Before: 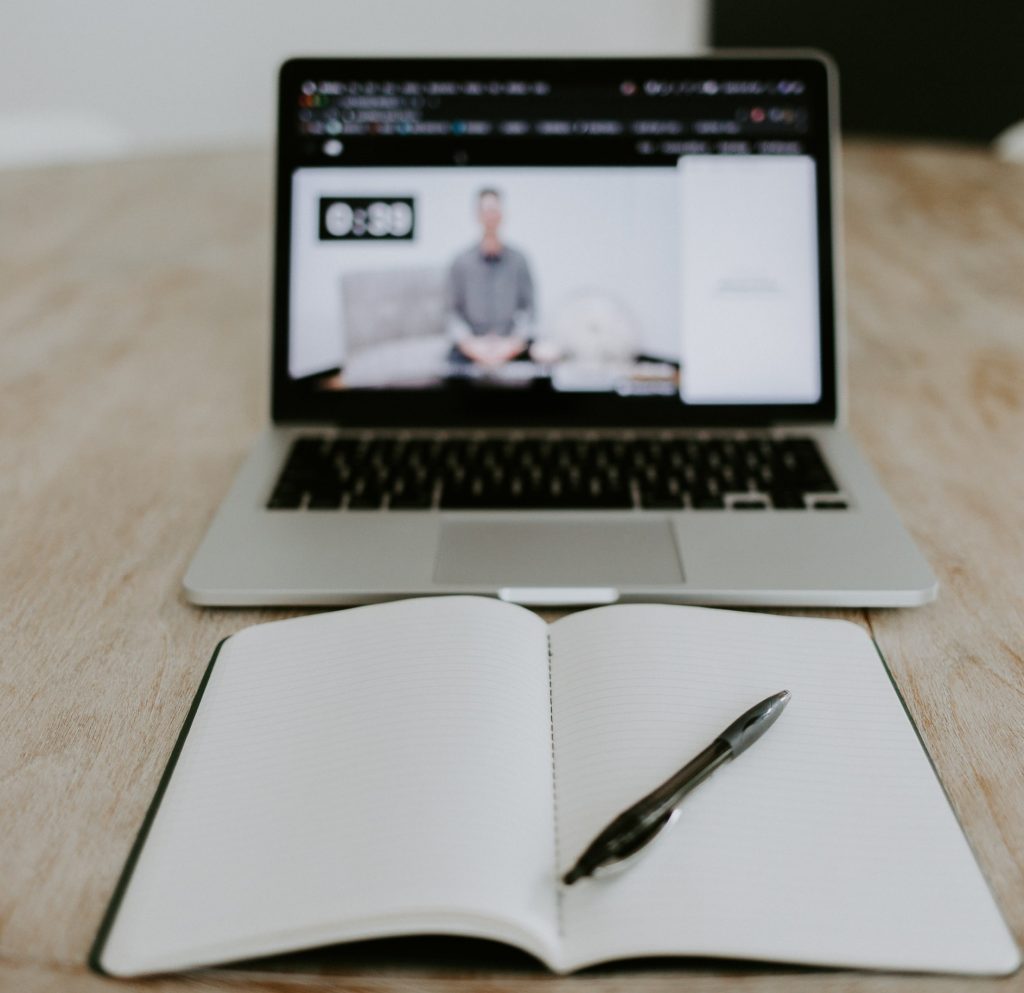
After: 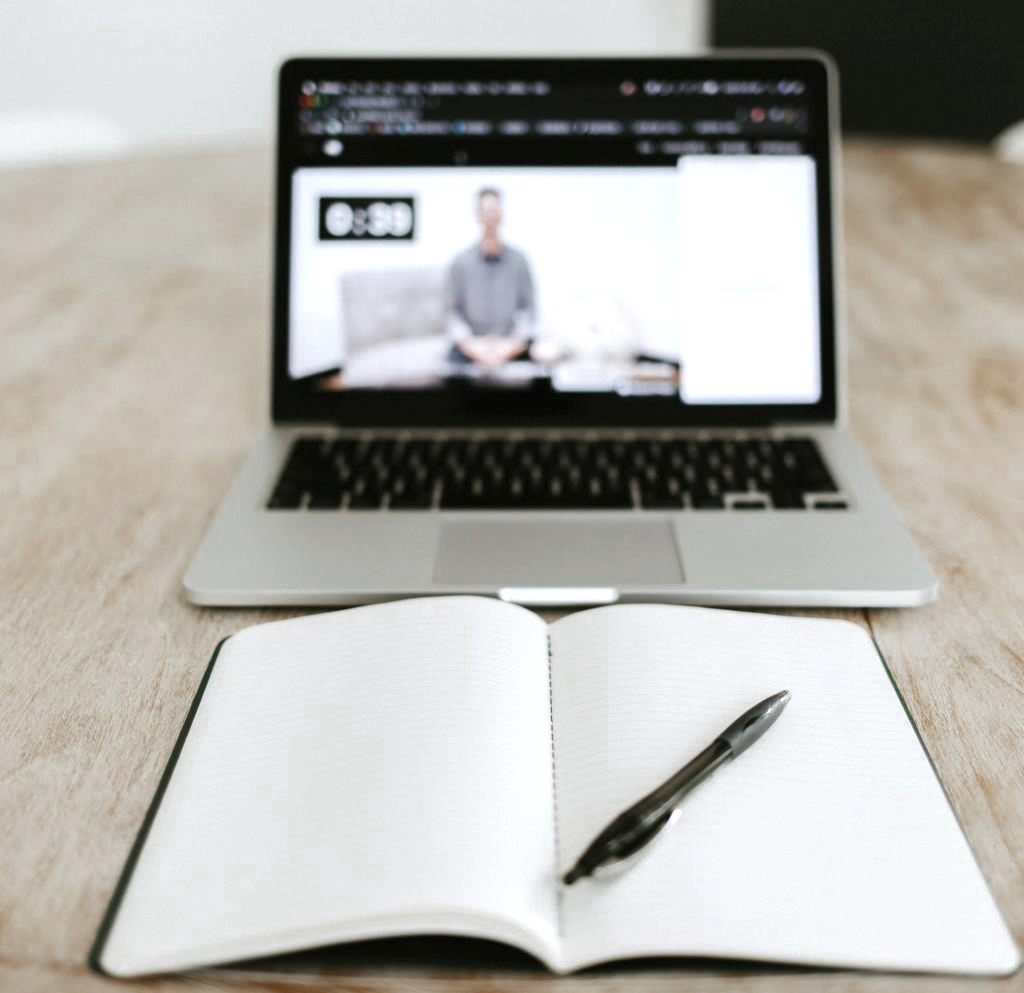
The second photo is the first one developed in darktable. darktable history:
color zones: curves: ch0 [(0, 0.5) (0.125, 0.4) (0.25, 0.5) (0.375, 0.4) (0.5, 0.4) (0.625, 0.6) (0.75, 0.6) (0.875, 0.5)]; ch1 [(0, 0.35) (0.125, 0.45) (0.25, 0.35) (0.375, 0.35) (0.5, 0.35) (0.625, 0.35) (0.75, 0.45) (0.875, 0.35)]; ch2 [(0, 0.6) (0.125, 0.5) (0.25, 0.5) (0.375, 0.6) (0.5, 0.6) (0.625, 0.5) (0.75, 0.5) (0.875, 0.5)]
exposure: black level correction 0, exposure 0.692 EV, compensate exposure bias true, compensate highlight preservation false
shadows and highlights: shadows 25.87, highlights -23.35
